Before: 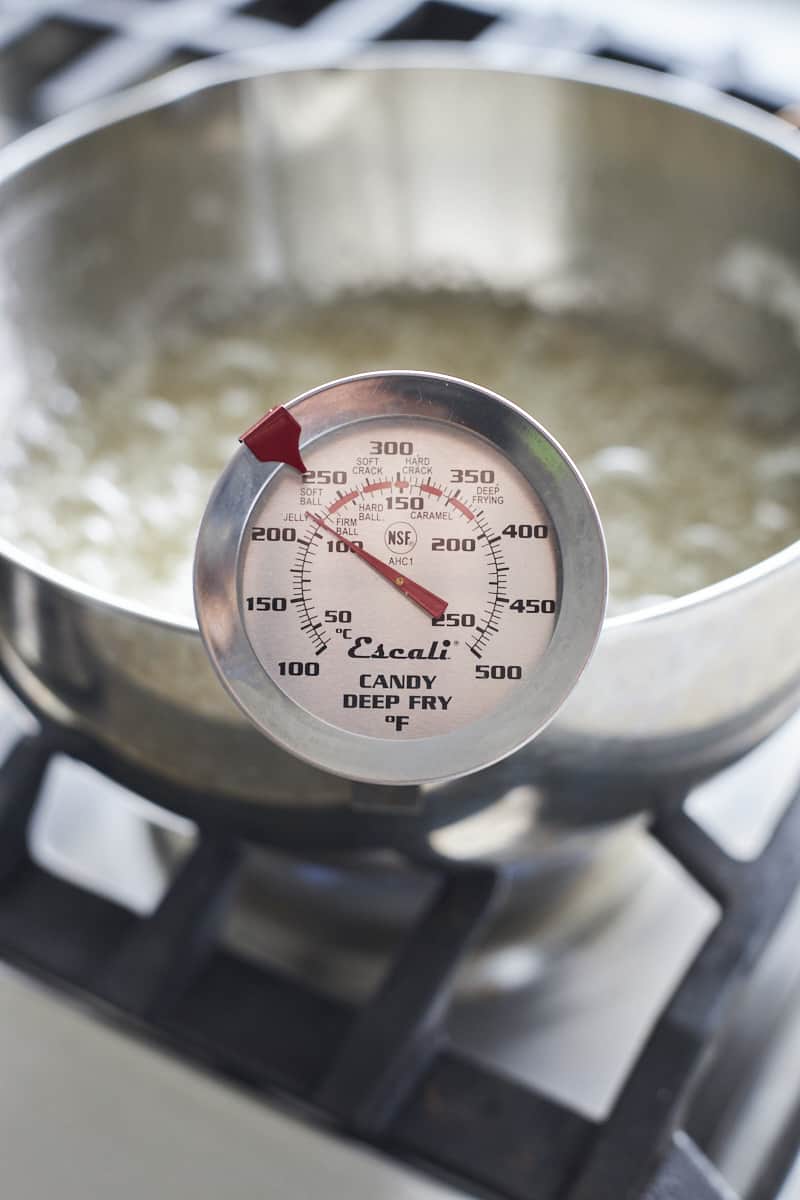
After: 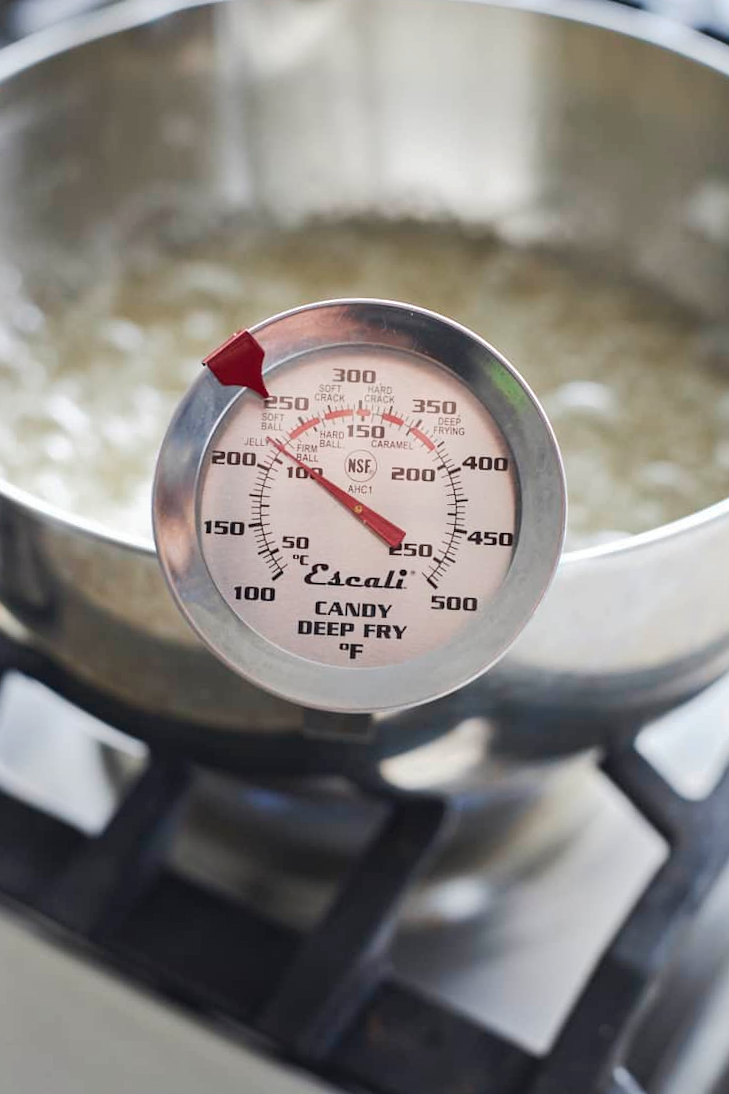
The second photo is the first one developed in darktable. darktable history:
tone curve: curves: ch0 [(0, 0) (0.003, 0.014) (0.011, 0.014) (0.025, 0.022) (0.044, 0.041) (0.069, 0.063) (0.1, 0.086) (0.136, 0.118) (0.177, 0.161) (0.224, 0.211) (0.277, 0.262) (0.335, 0.323) (0.399, 0.384) (0.468, 0.459) (0.543, 0.54) (0.623, 0.624) (0.709, 0.711) (0.801, 0.796) (0.898, 0.879) (1, 1)], preserve colors none
crop and rotate: angle -1.84°, left 3.124%, top 3.924%, right 1.386%, bottom 0.518%
